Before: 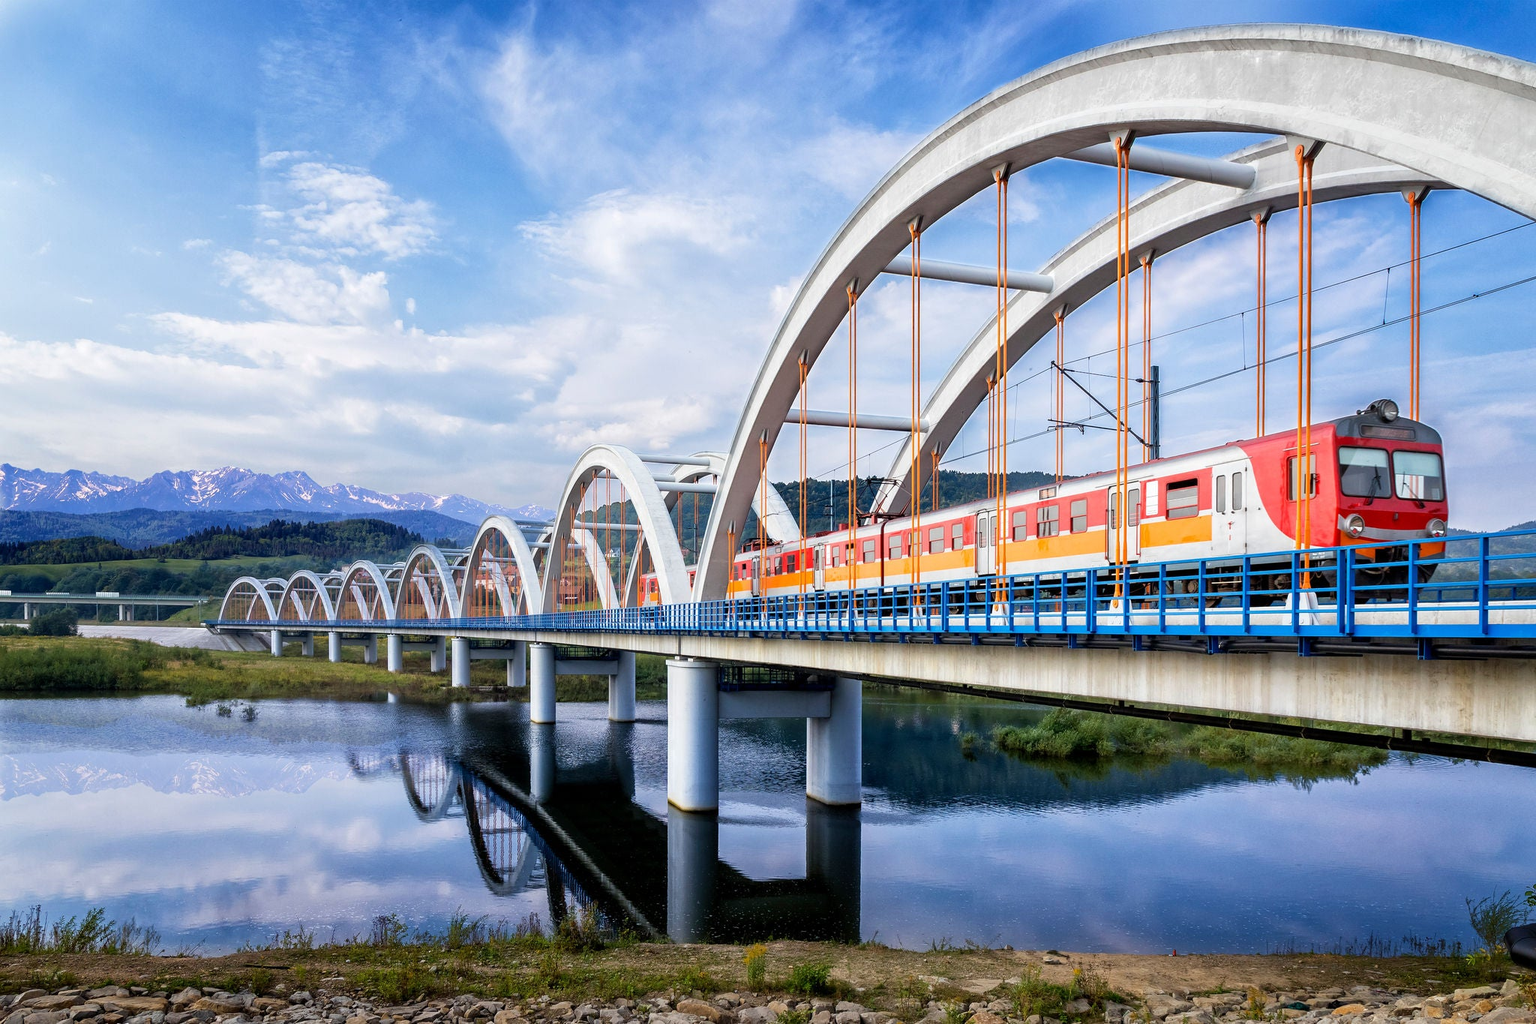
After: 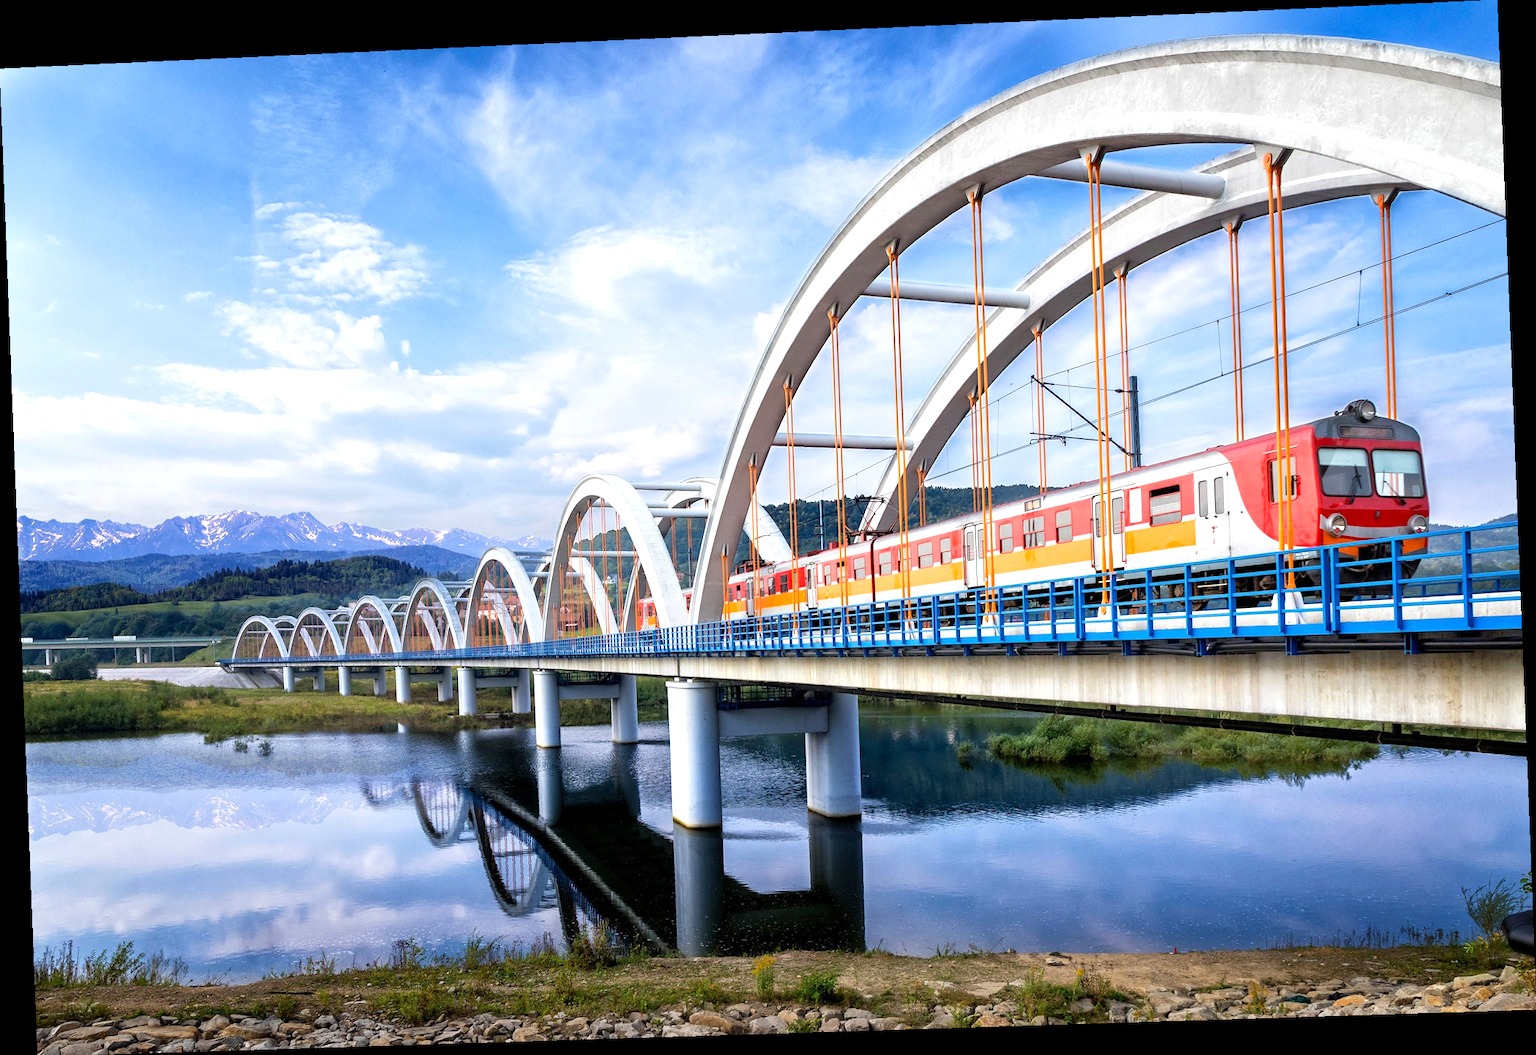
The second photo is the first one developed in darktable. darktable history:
exposure: exposure 0.376 EV, compensate highlight preservation false
rotate and perspective: rotation -2.22°, lens shift (horizontal) -0.022, automatic cropping off
